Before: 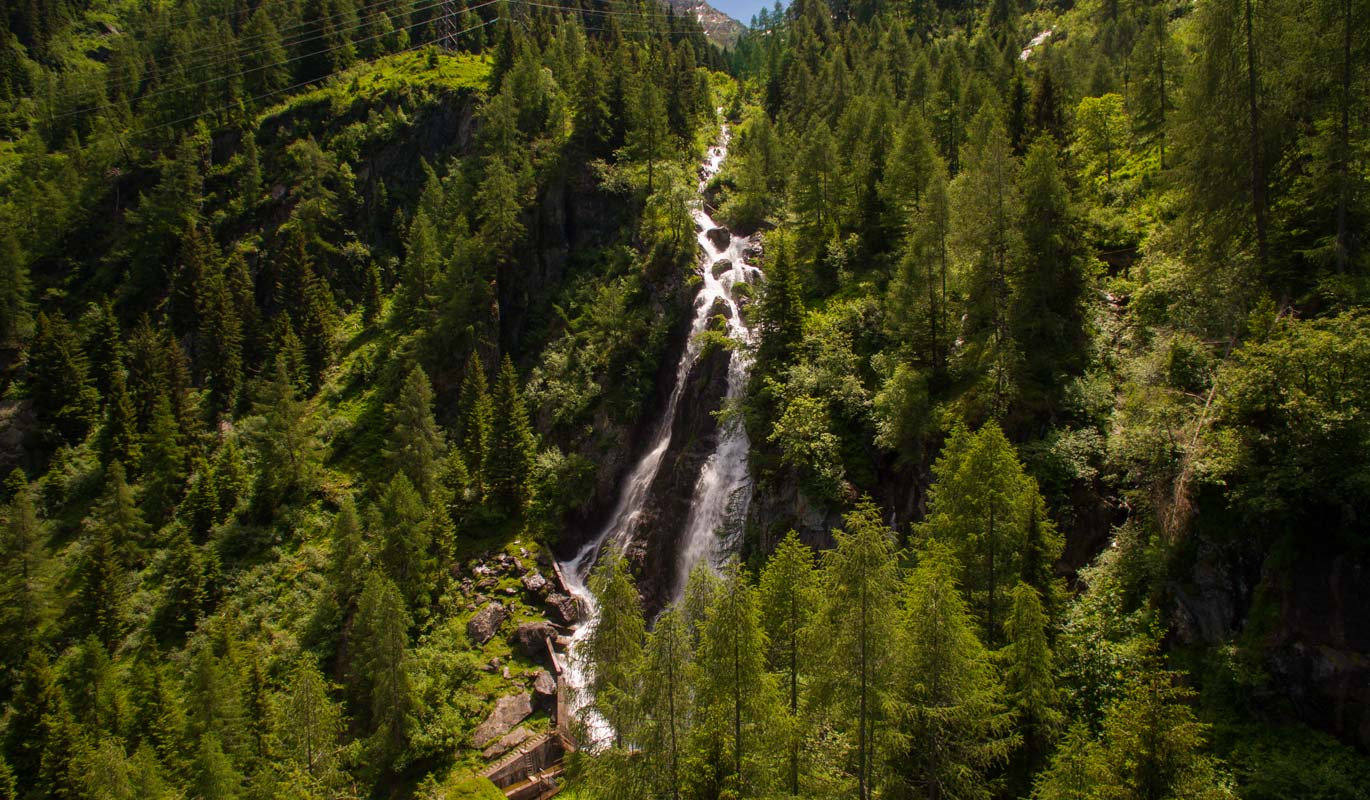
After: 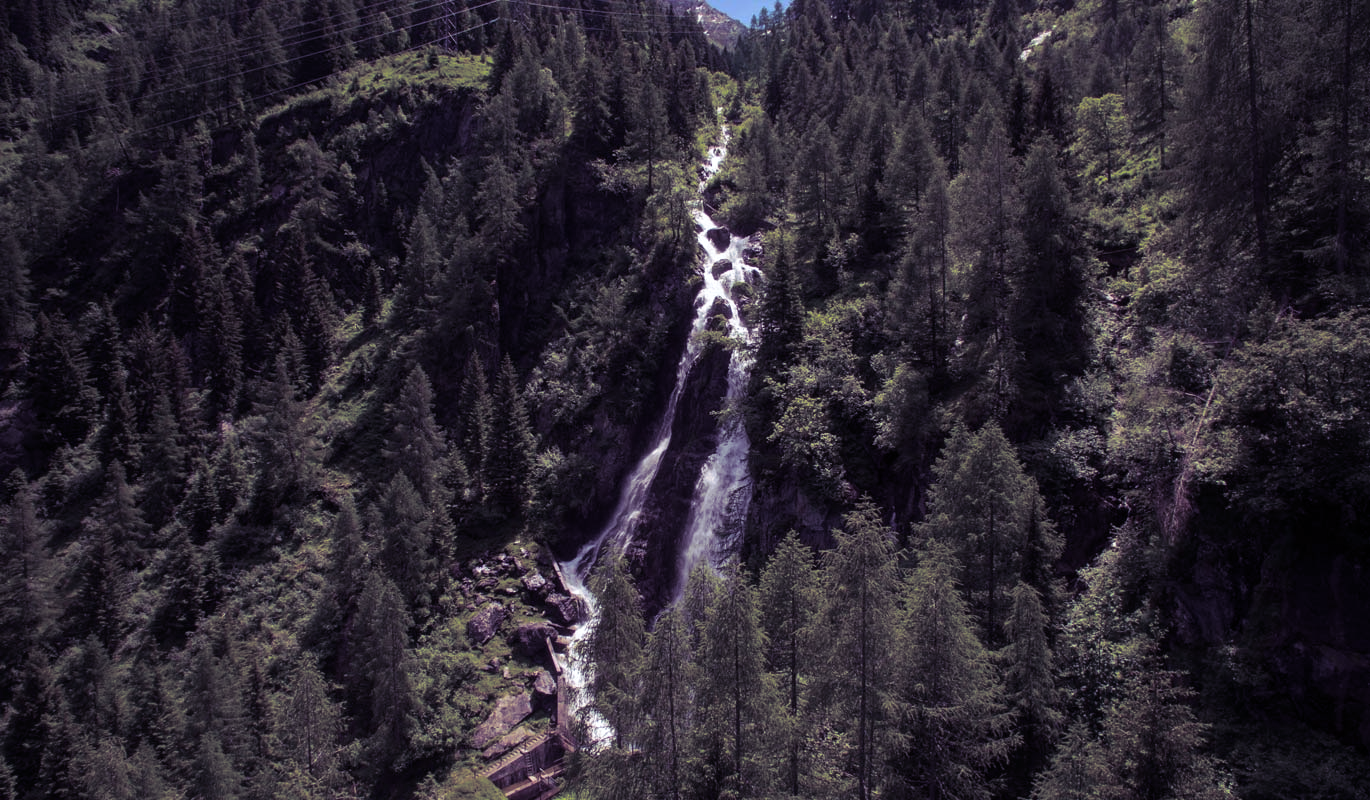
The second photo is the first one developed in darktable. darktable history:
white balance: red 0.931, blue 1.11
split-toning: shadows › hue 255.6°, shadows › saturation 0.66, highlights › hue 43.2°, highlights › saturation 0.68, balance -50.1
tone equalizer: on, module defaults
